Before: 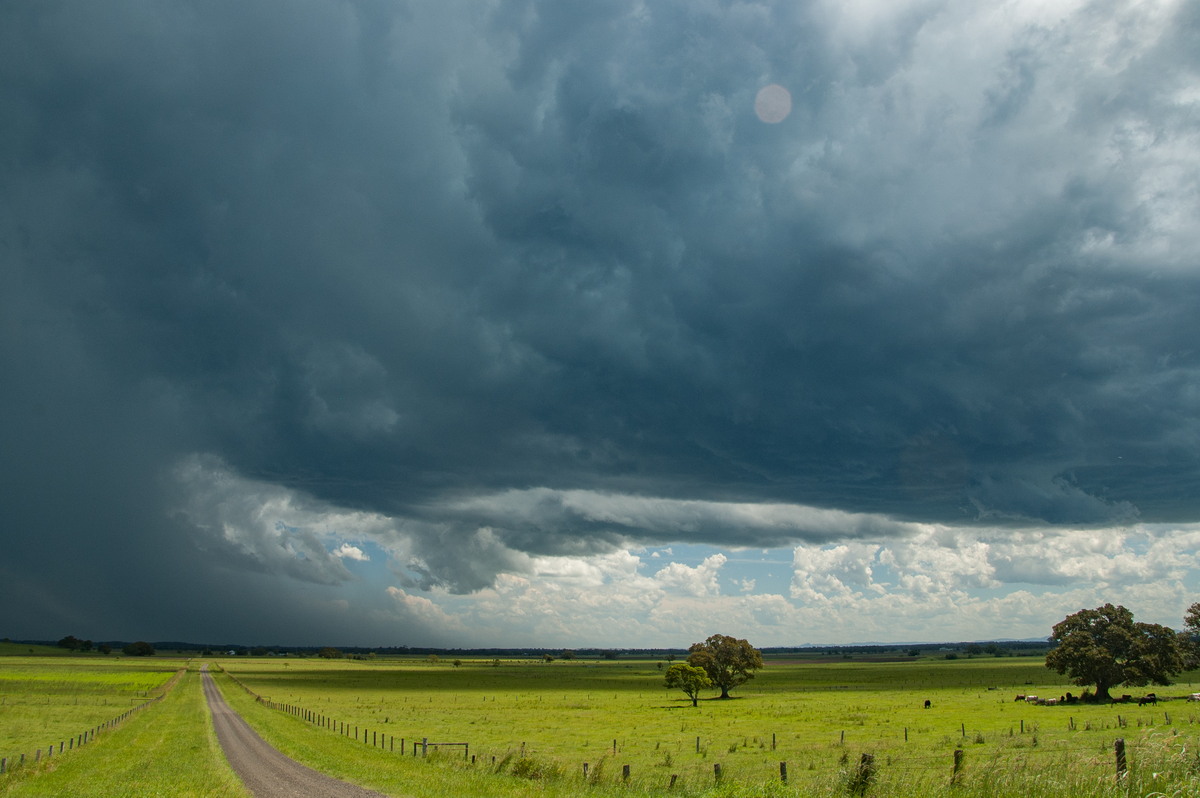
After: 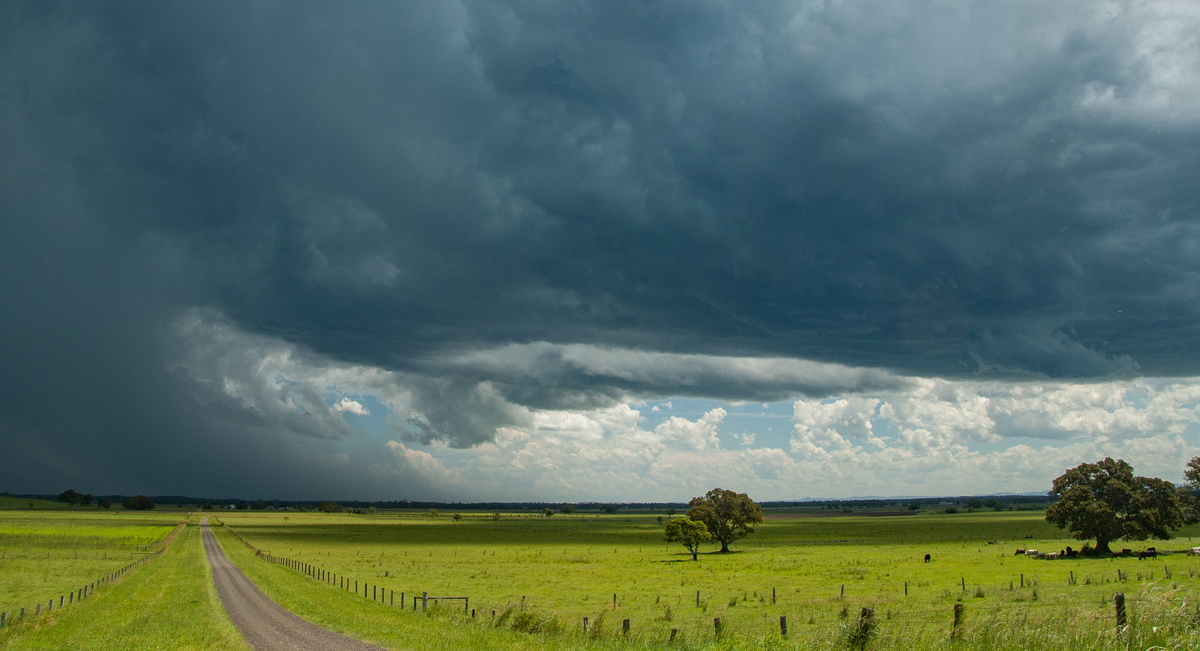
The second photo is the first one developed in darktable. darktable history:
crop and rotate: top 18.396%
